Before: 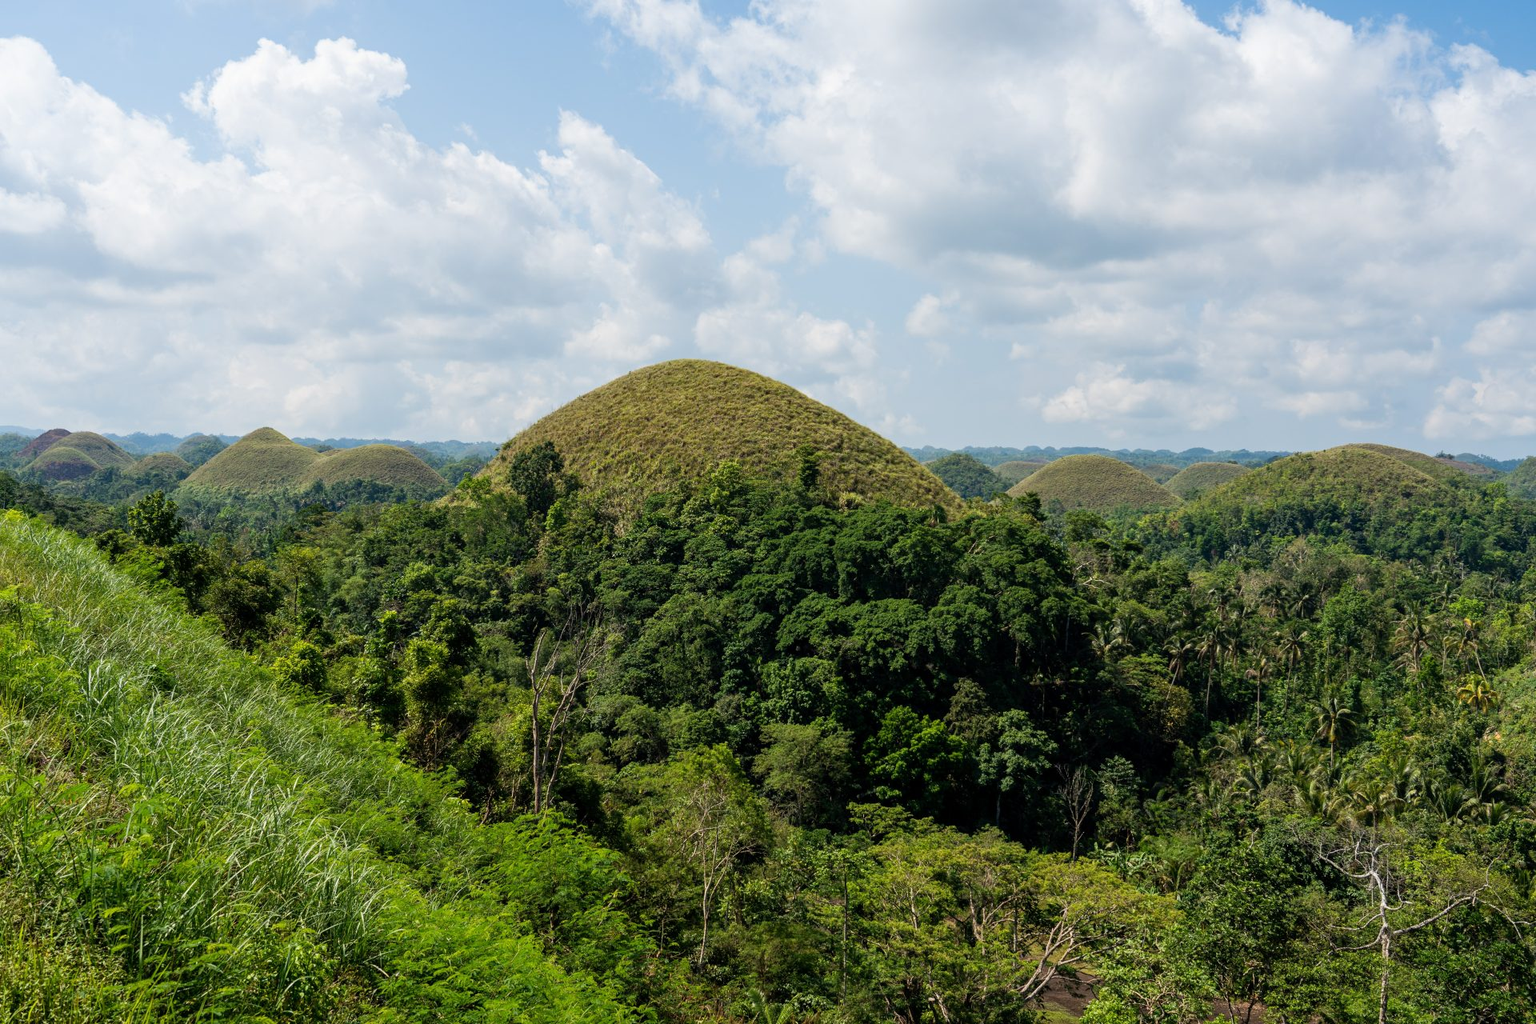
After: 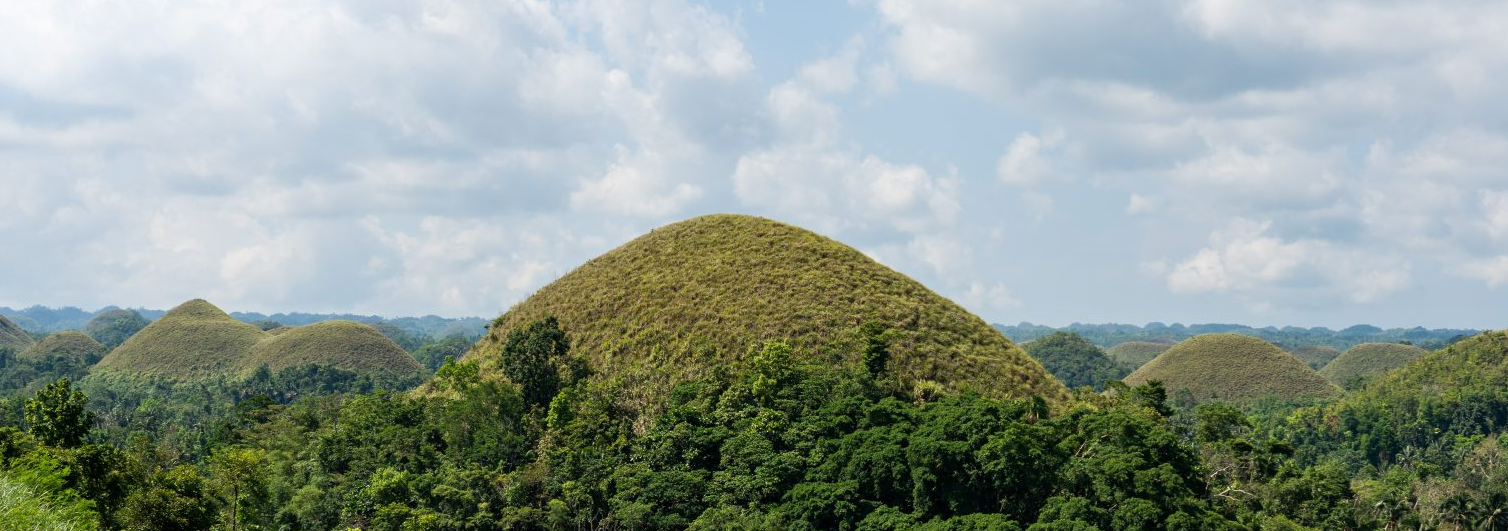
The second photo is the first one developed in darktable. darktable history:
crop: left 7.036%, top 18.398%, right 14.379%, bottom 40.043%
tone equalizer: on, module defaults
bloom: size 15%, threshold 97%, strength 7%
